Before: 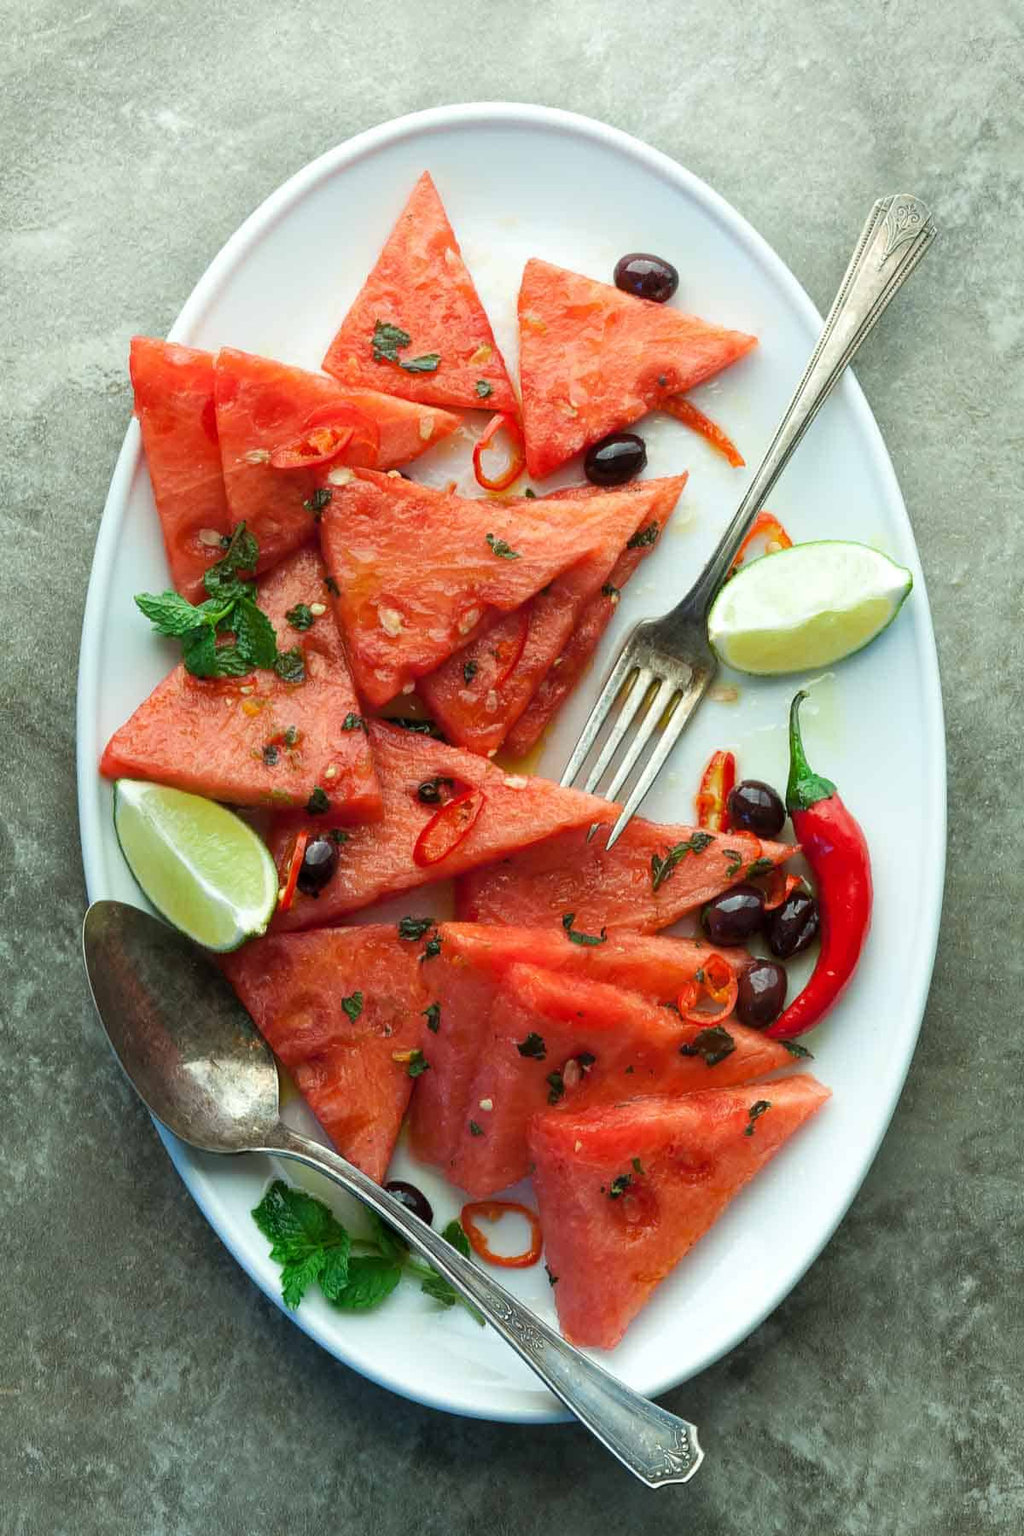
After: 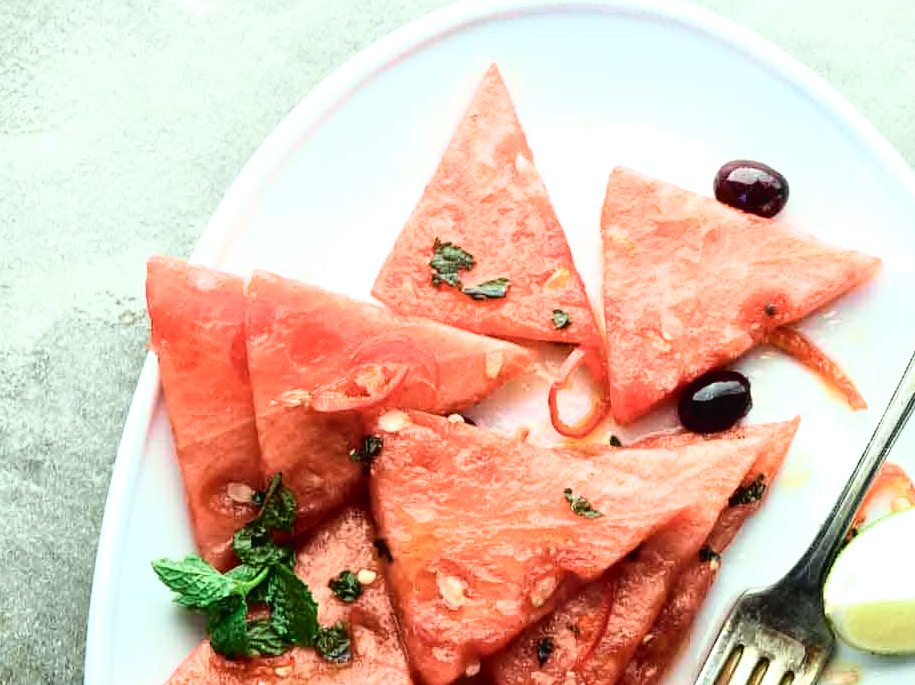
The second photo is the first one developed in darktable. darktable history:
filmic rgb: white relative exposure 2.2 EV, hardness 6.97
tone curve: curves: ch0 [(0, 0.023) (0.087, 0.065) (0.184, 0.168) (0.45, 0.54) (0.57, 0.683) (0.722, 0.825) (0.877, 0.948) (1, 1)]; ch1 [(0, 0) (0.388, 0.369) (0.44, 0.44) (0.489, 0.481) (0.534, 0.561) (0.657, 0.659) (1, 1)]; ch2 [(0, 0) (0.353, 0.317) (0.408, 0.427) (0.472, 0.46) (0.5, 0.496) (0.537, 0.534) (0.576, 0.592) (0.625, 0.631) (1, 1)], color space Lab, independent channels, preserve colors none
crop: left 0.579%, top 7.627%, right 23.167%, bottom 54.275%
